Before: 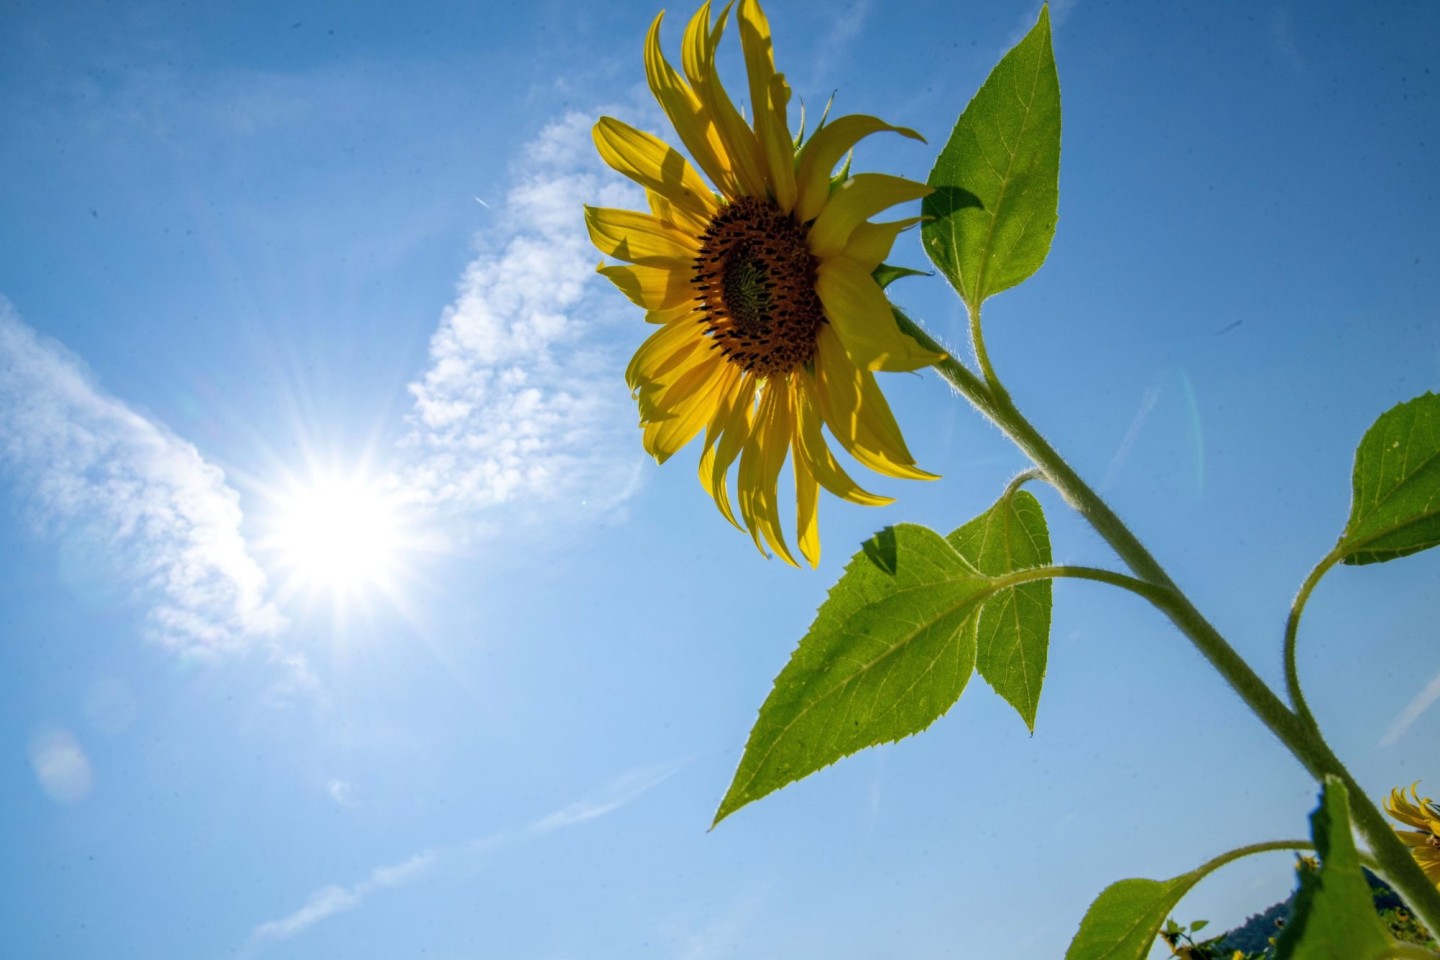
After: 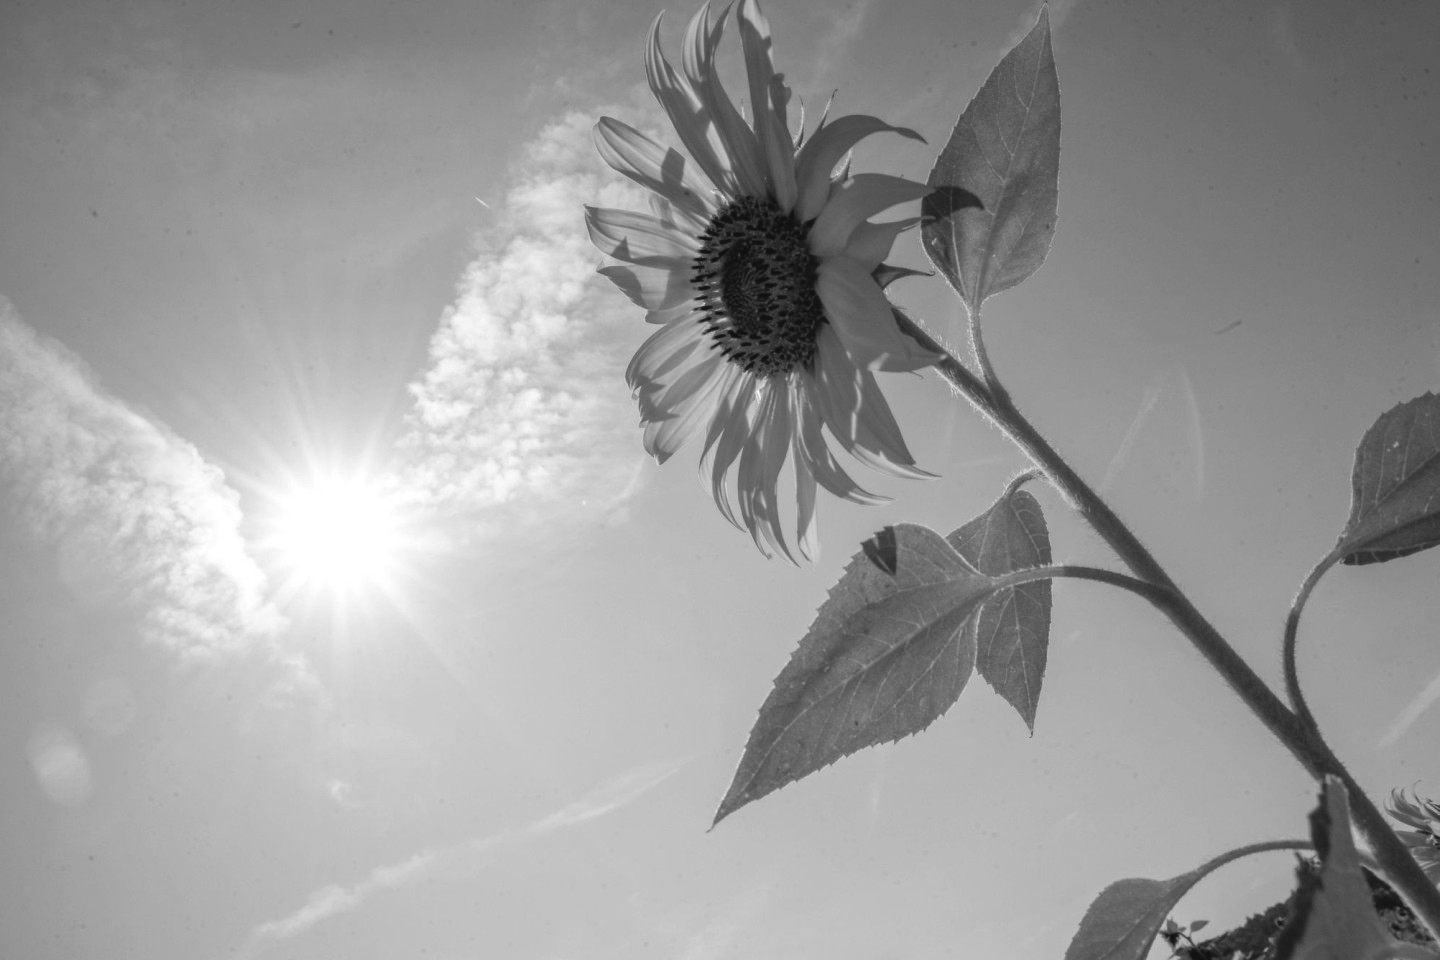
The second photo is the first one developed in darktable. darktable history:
color zones: curves: ch0 [(0.004, 0.588) (0.116, 0.636) (0.259, 0.476) (0.423, 0.464) (0.75, 0.5)]; ch1 [(0, 0) (0.143, 0) (0.286, 0) (0.429, 0) (0.571, 0) (0.714, 0) (0.857, 0)]
exposure: black level correction -0.003, exposure 0.04 EV, compensate highlight preservation false
color calibration: illuminant as shot in camera, x 0.383, y 0.38, temperature 3949.15 K, gamut compression 1.66
color balance rgb: shadows lift › chroma 2%, shadows lift › hue 50°, power › hue 60°, highlights gain › chroma 1%, highlights gain › hue 60°, global offset › luminance 0.25%, global vibrance 30%
